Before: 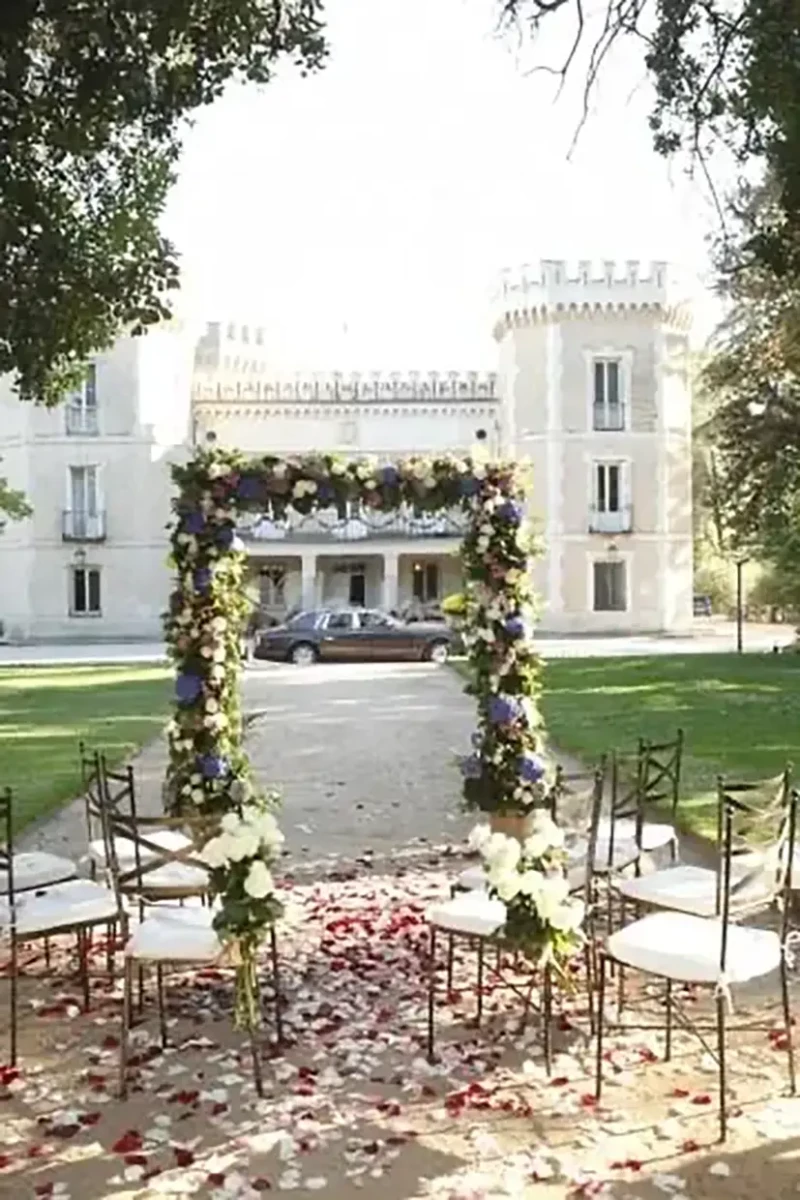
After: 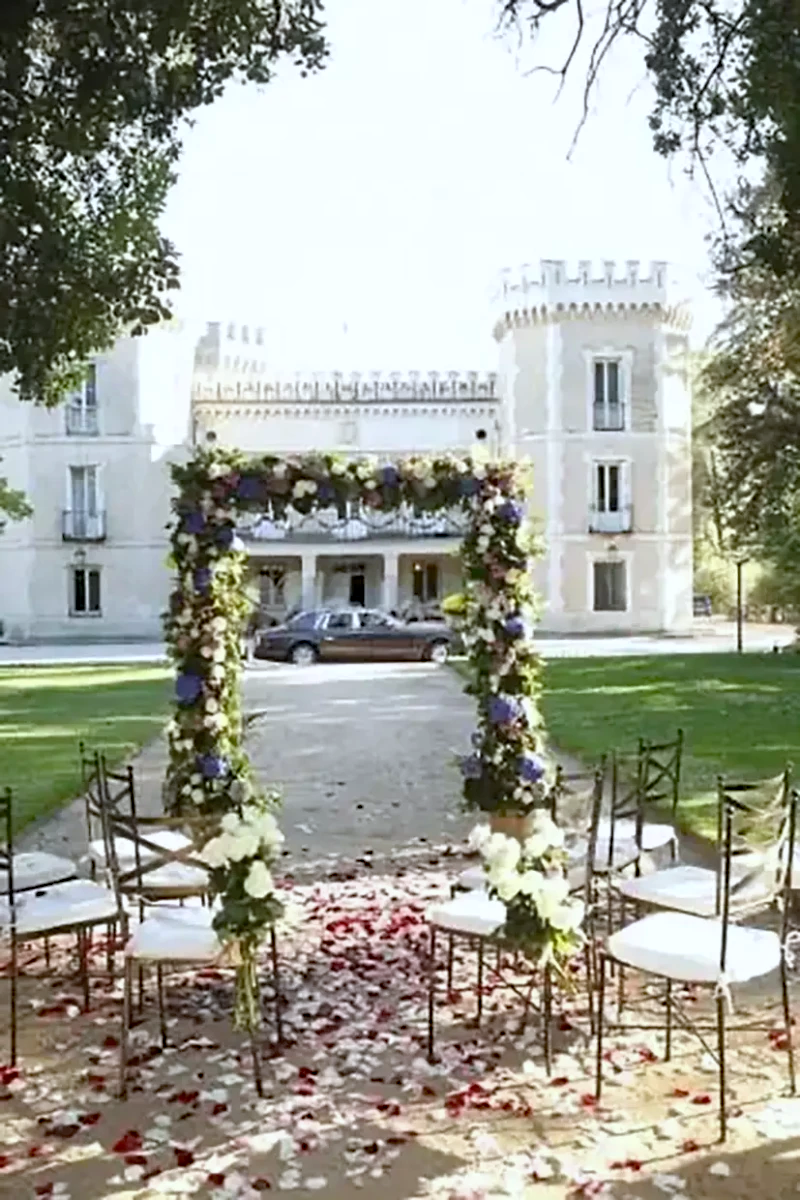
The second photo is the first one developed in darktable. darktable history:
white balance: red 0.967, blue 1.049
haze removal: strength 0.29, distance 0.25, compatibility mode true, adaptive false
